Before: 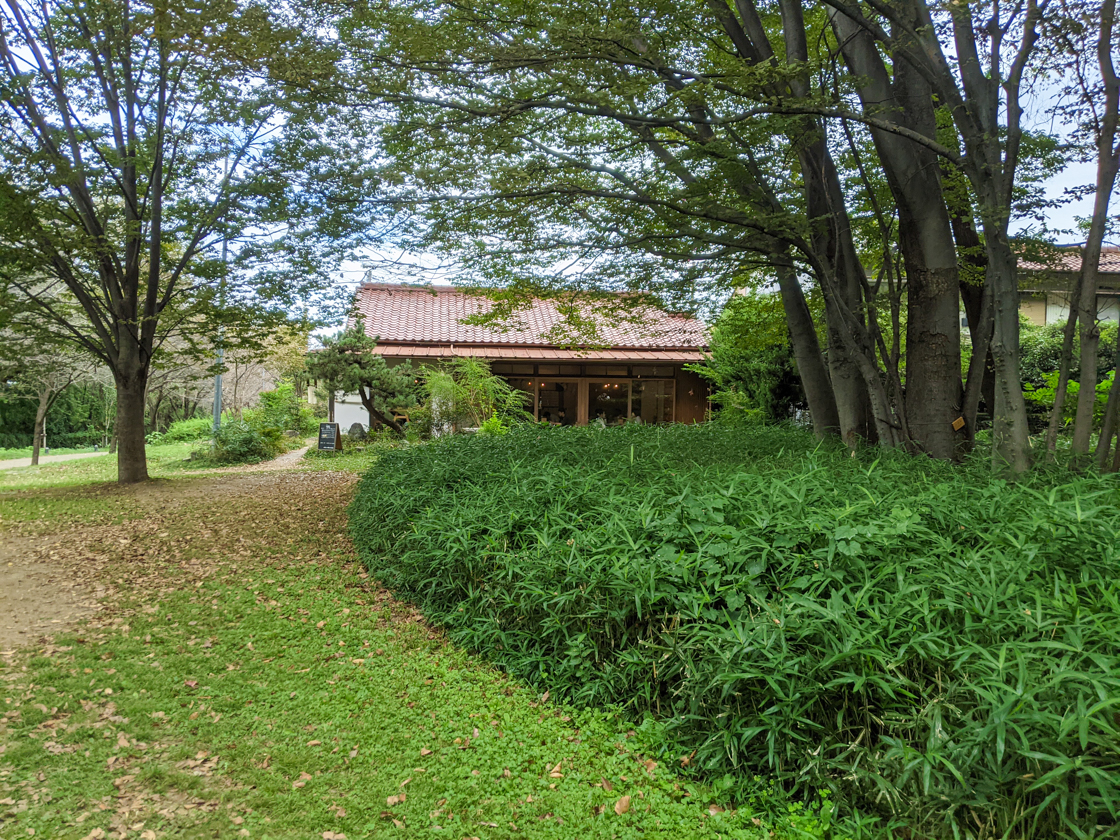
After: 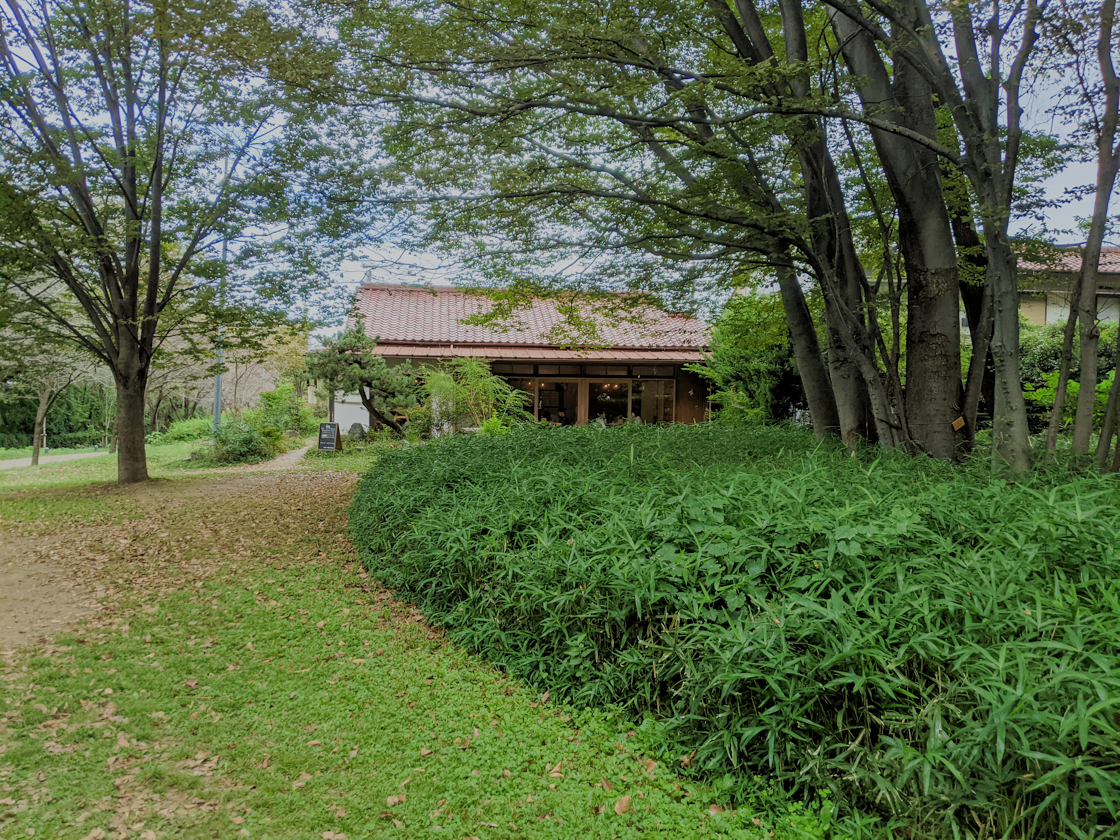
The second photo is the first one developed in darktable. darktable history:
filmic rgb: black relative exposure -8.75 EV, white relative exposure 4.98 EV, target black luminance 0%, hardness 3.78, latitude 65.42%, contrast 0.83, shadows ↔ highlights balance 19.6%
